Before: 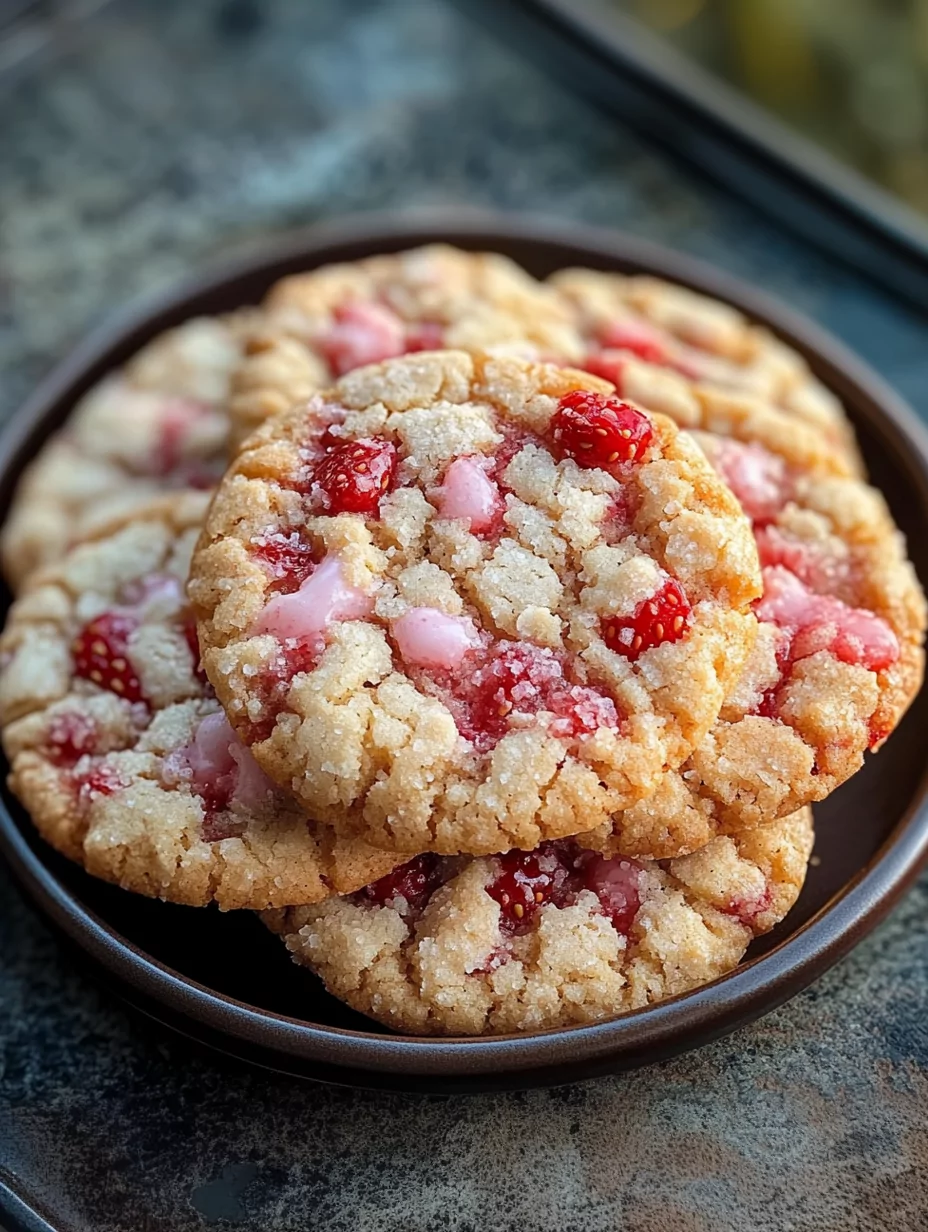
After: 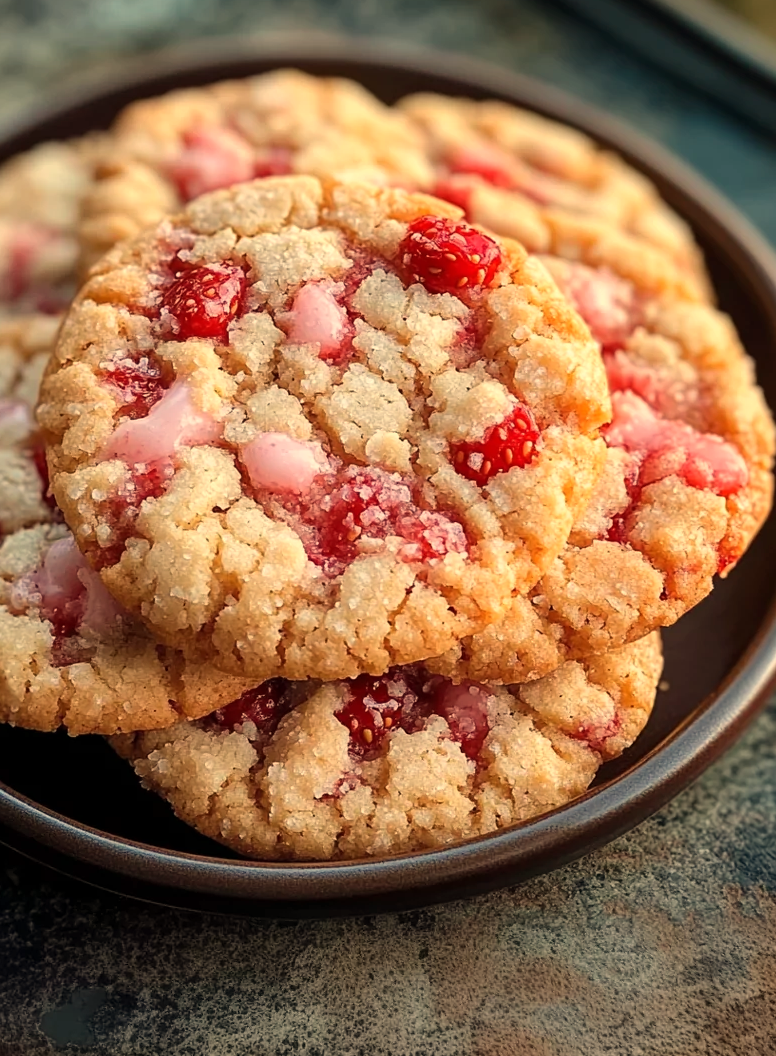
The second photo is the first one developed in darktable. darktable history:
crop: left 16.315%, top 14.246%
color correction: highlights a* -0.182, highlights b* -0.124
white balance: red 1.138, green 0.996, blue 0.812
